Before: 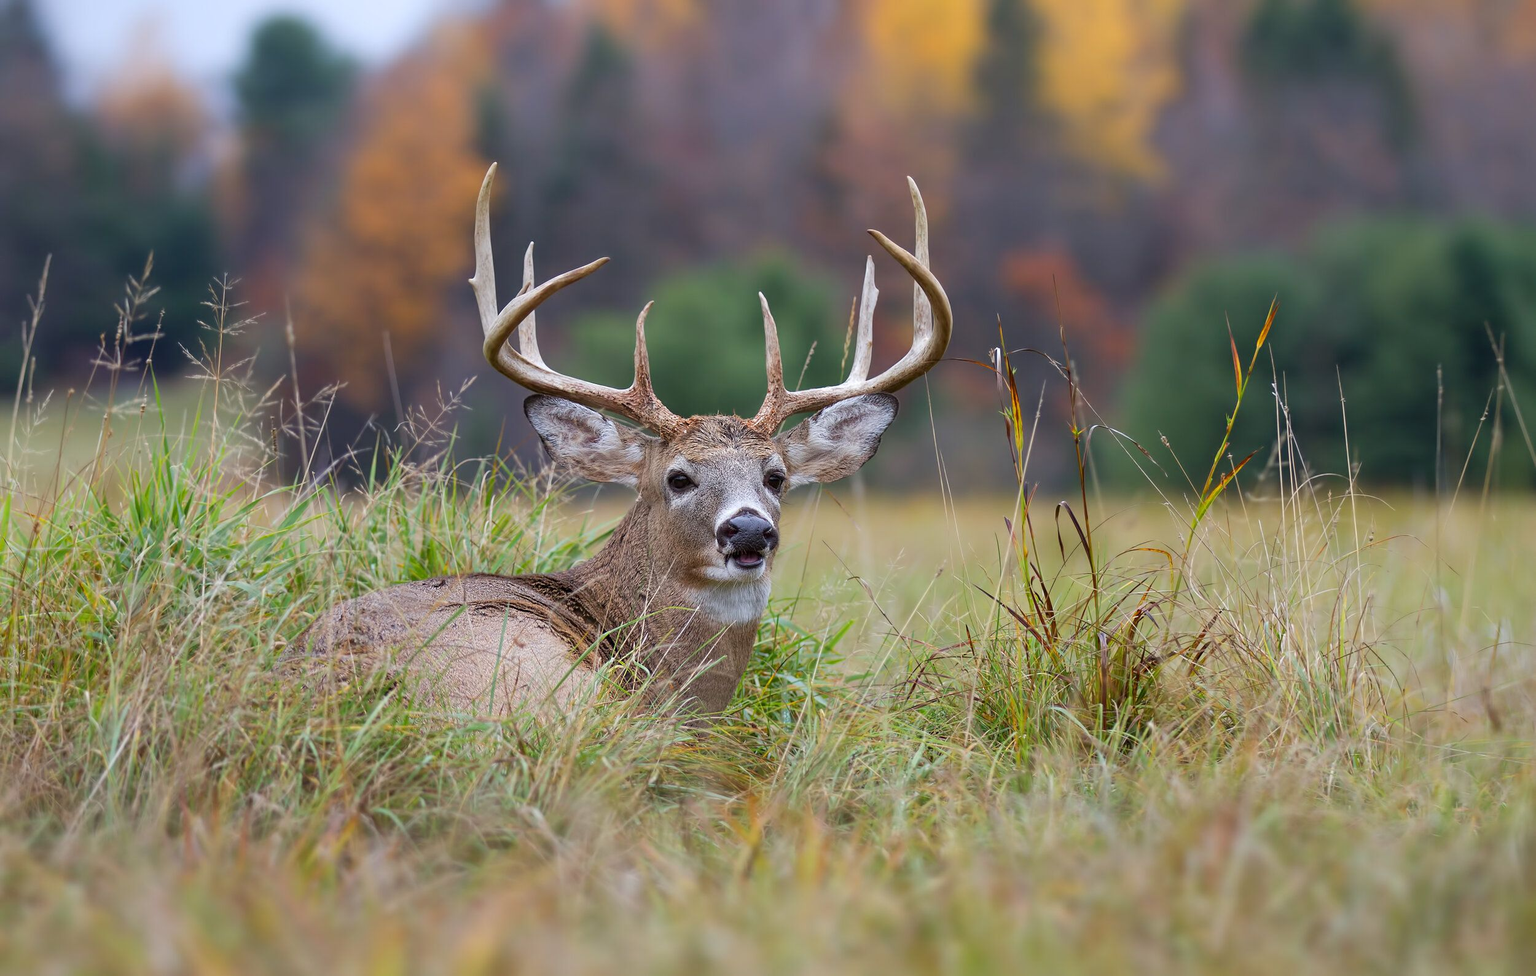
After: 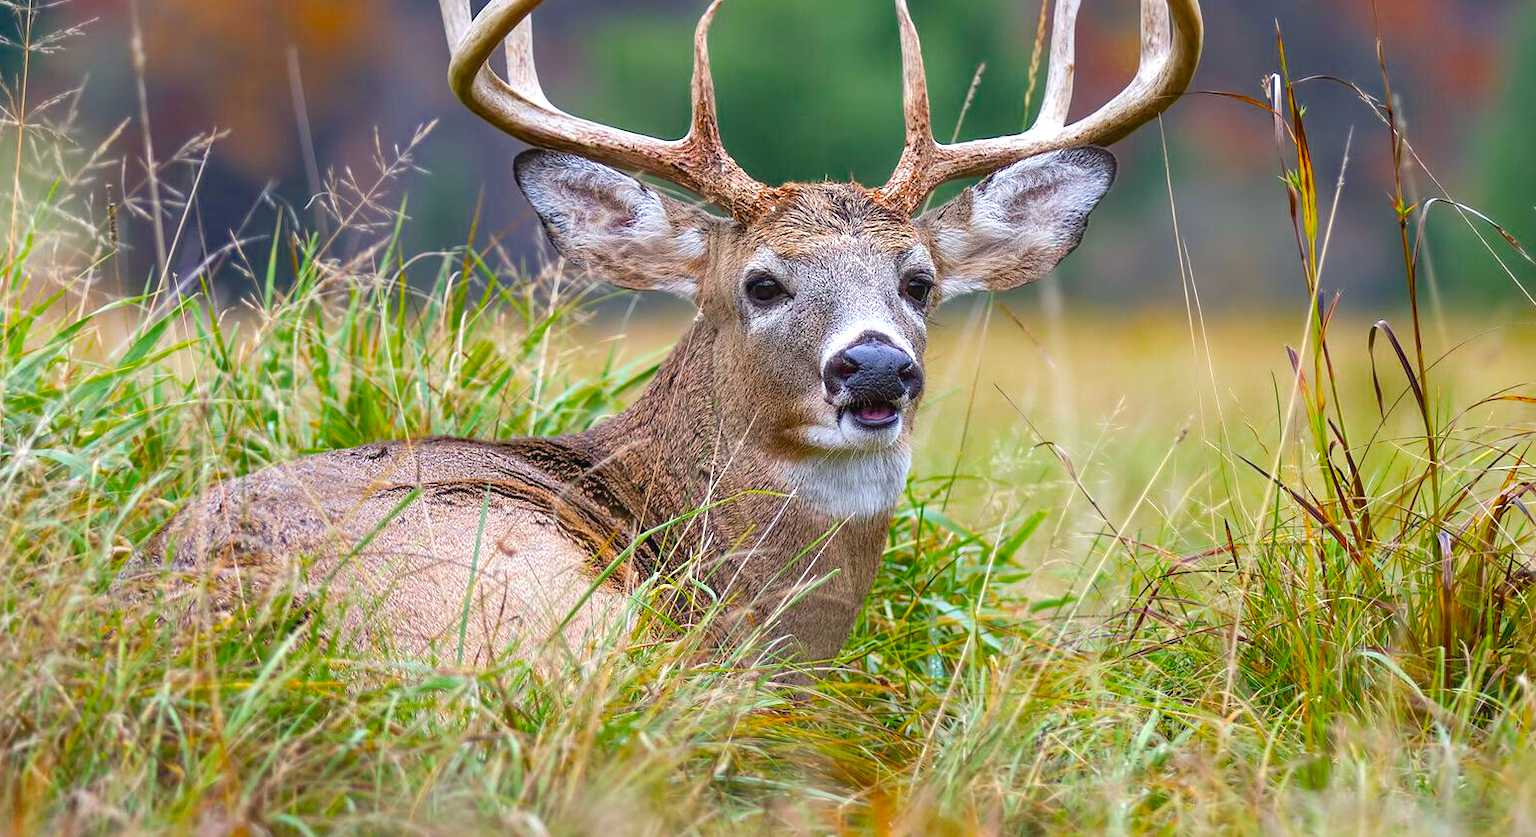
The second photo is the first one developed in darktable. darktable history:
local contrast: detail 109%
color balance rgb: shadows lift › chroma 2.049%, shadows lift › hue 216.67°, linear chroma grading › global chroma 9.043%, perceptual saturation grading › global saturation 25.24%, perceptual brilliance grading › global brilliance 25.633%, saturation formula JzAzBz (2021)
crop: left 13.324%, top 30.98%, right 24.5%, bottom 15.664%
